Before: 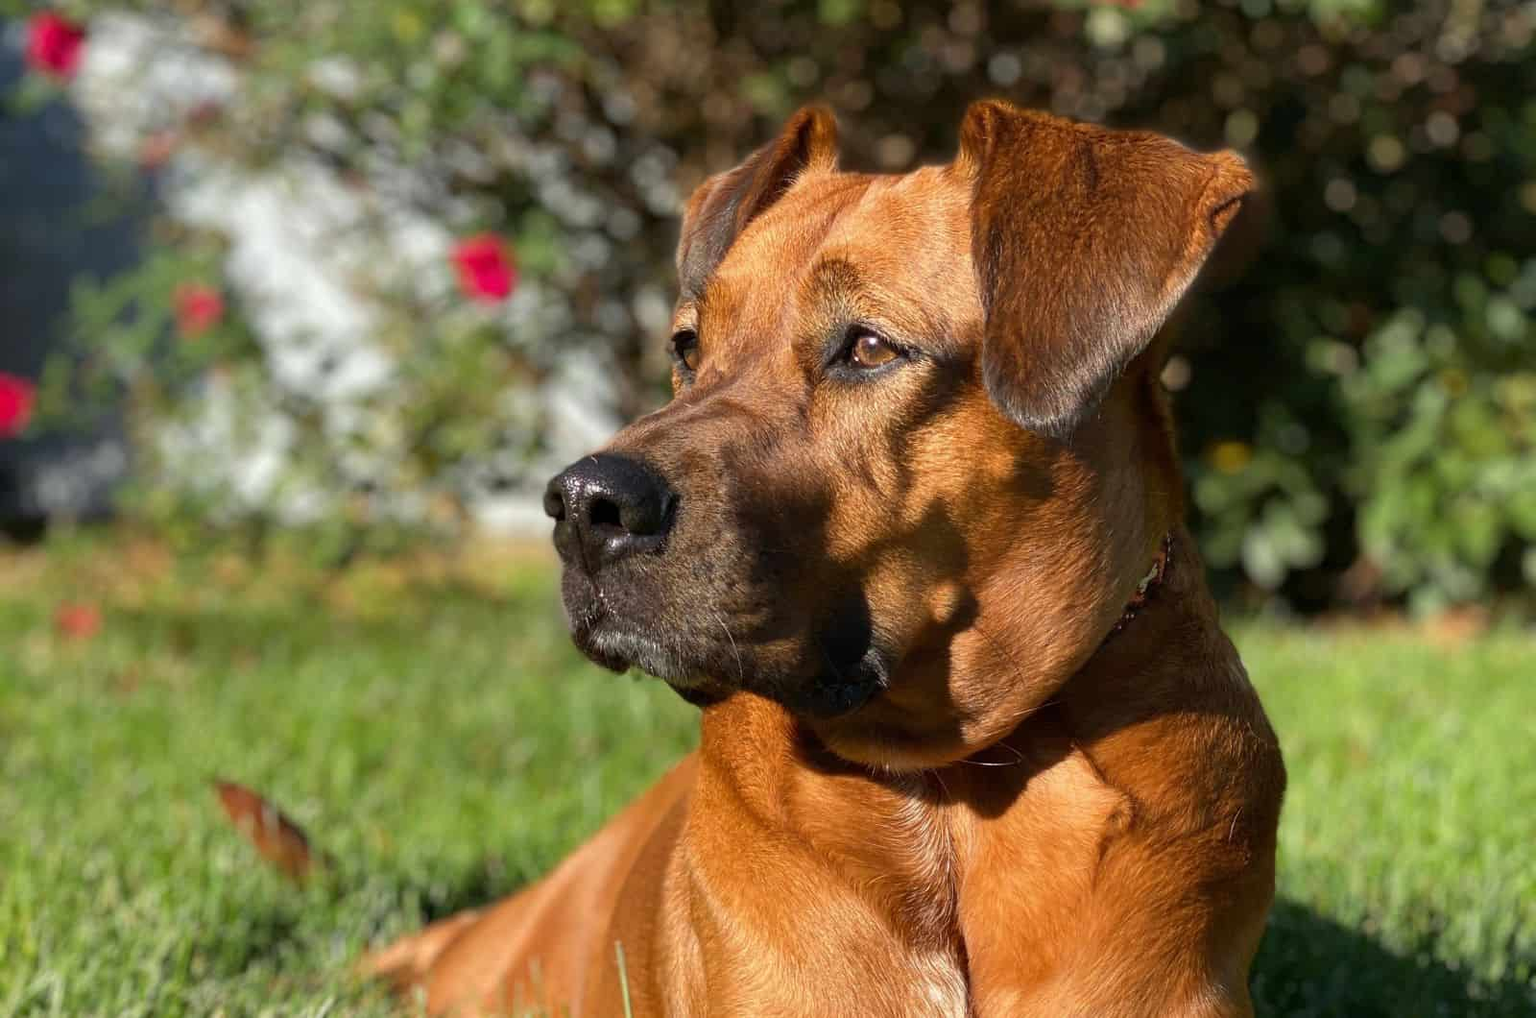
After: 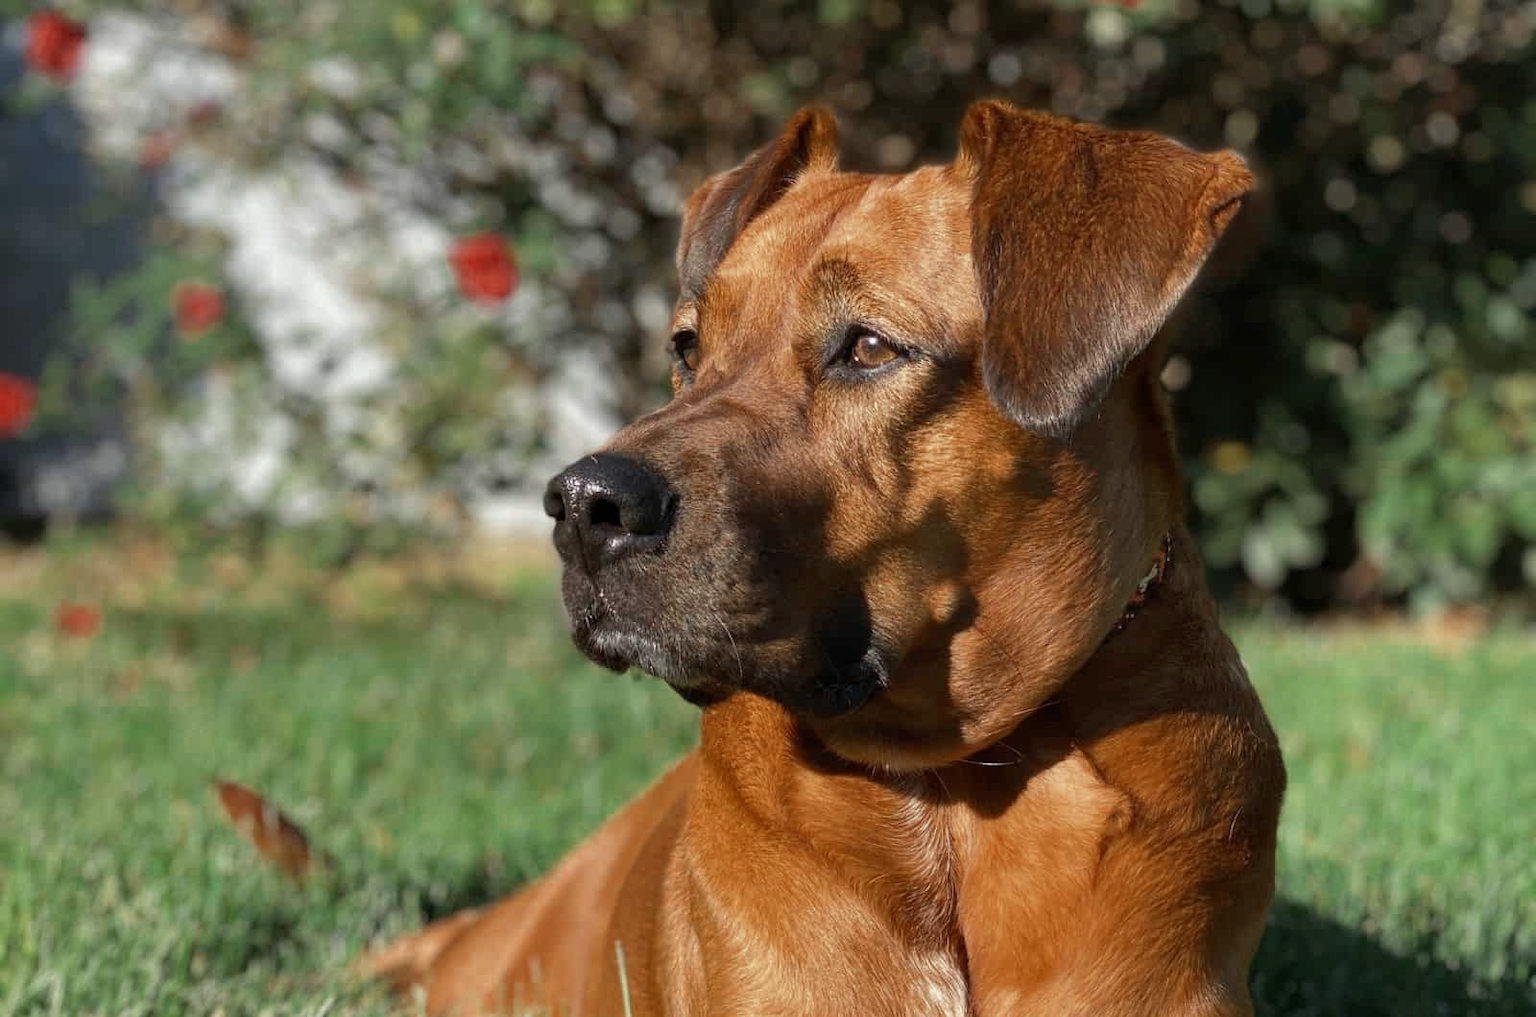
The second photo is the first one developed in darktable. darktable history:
color zones: curves: ch0 [(0, 0.5) (0.125, 0.4) (0.25, 0.5) (0.375, 0.4) (0.5, 0.4) (0.625, 0.6) (0.75, 0.6) (0.875, 0.5)]; ch1 [(0, 0.35) (0.125, 0.45) (0.25, 0.35) (0.375, 0.35) (0.5, 0.35) (0.625, 0.35) (0.75, 0.45) (0.875, 0.35)]; ch2 [(0, 0.6) (0.125, 0.5) (0.25, 0.5) (0.375, 0.6) (0.5, 0.6) (0.625, 0.5) (0.75, 0.5) (0.875, 0.5)]
